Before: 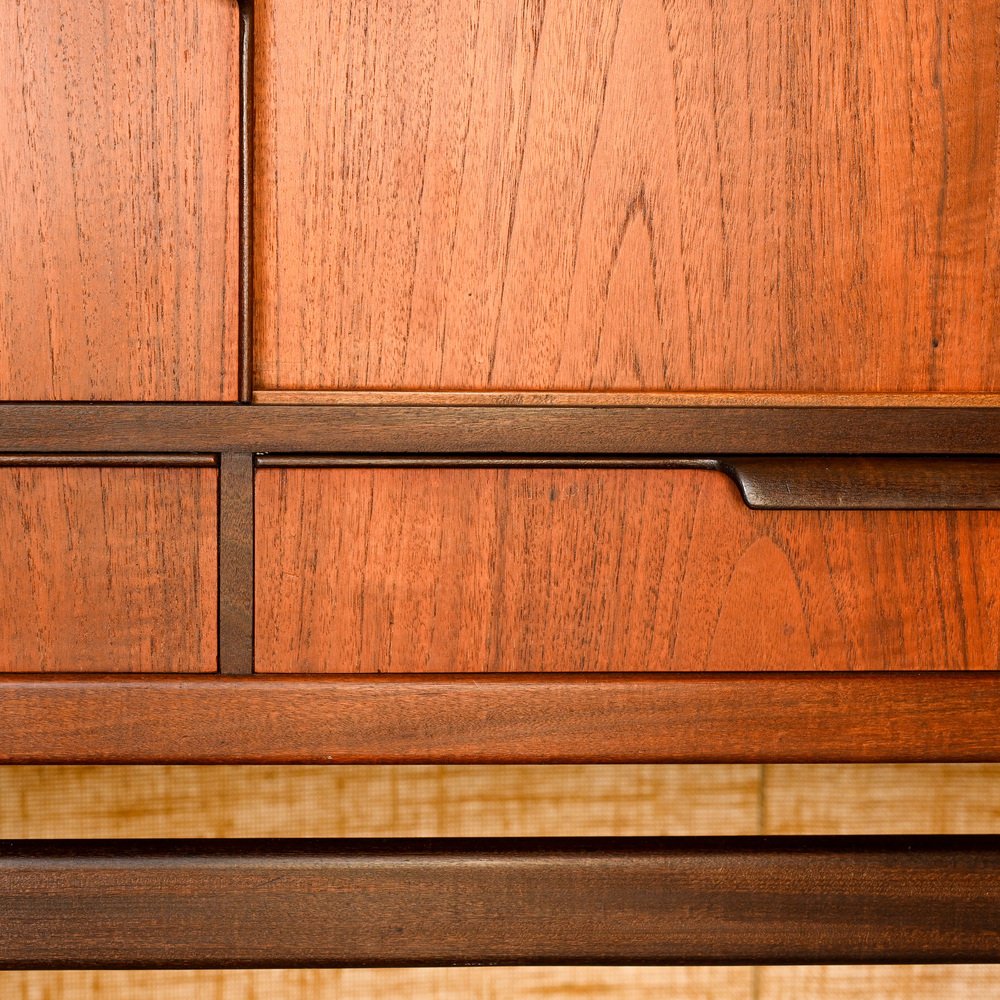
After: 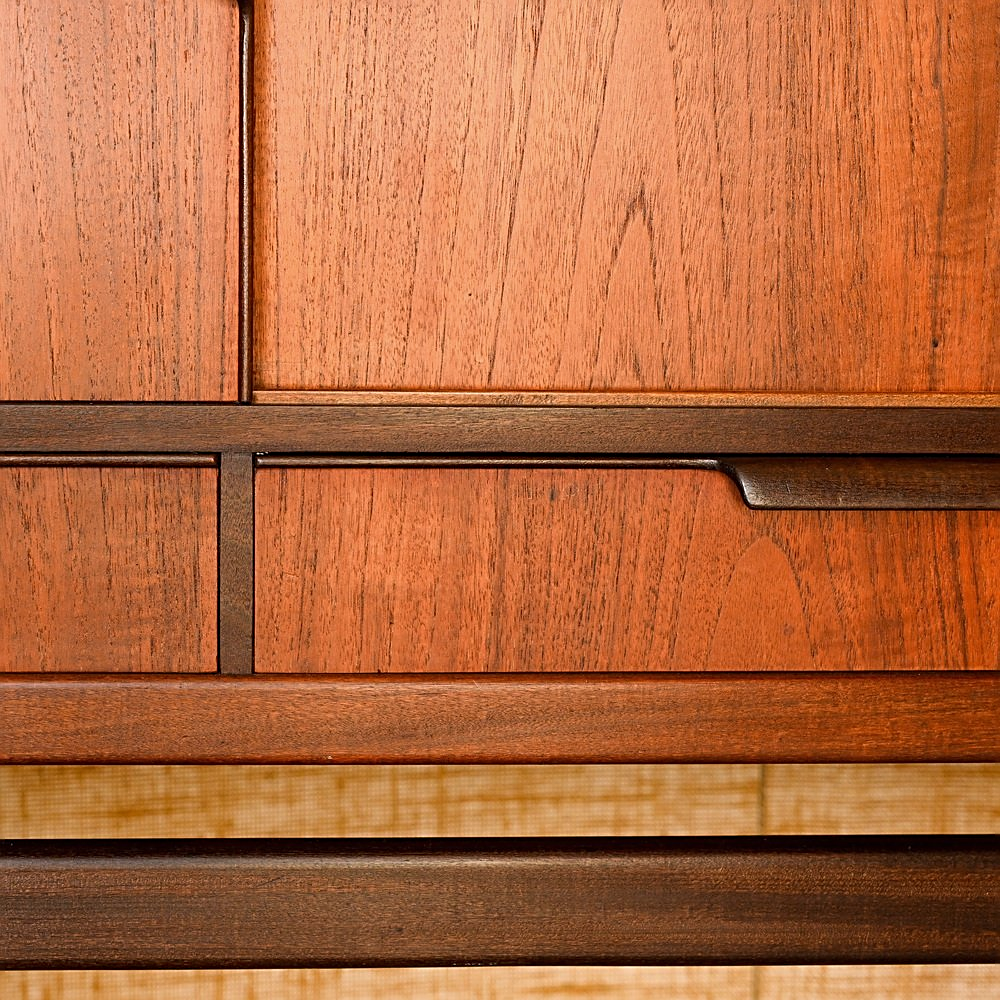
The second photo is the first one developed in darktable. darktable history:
exposure: exposure -0.111 EV, compensate highlight preservation false
sharpen: on, module defaults
